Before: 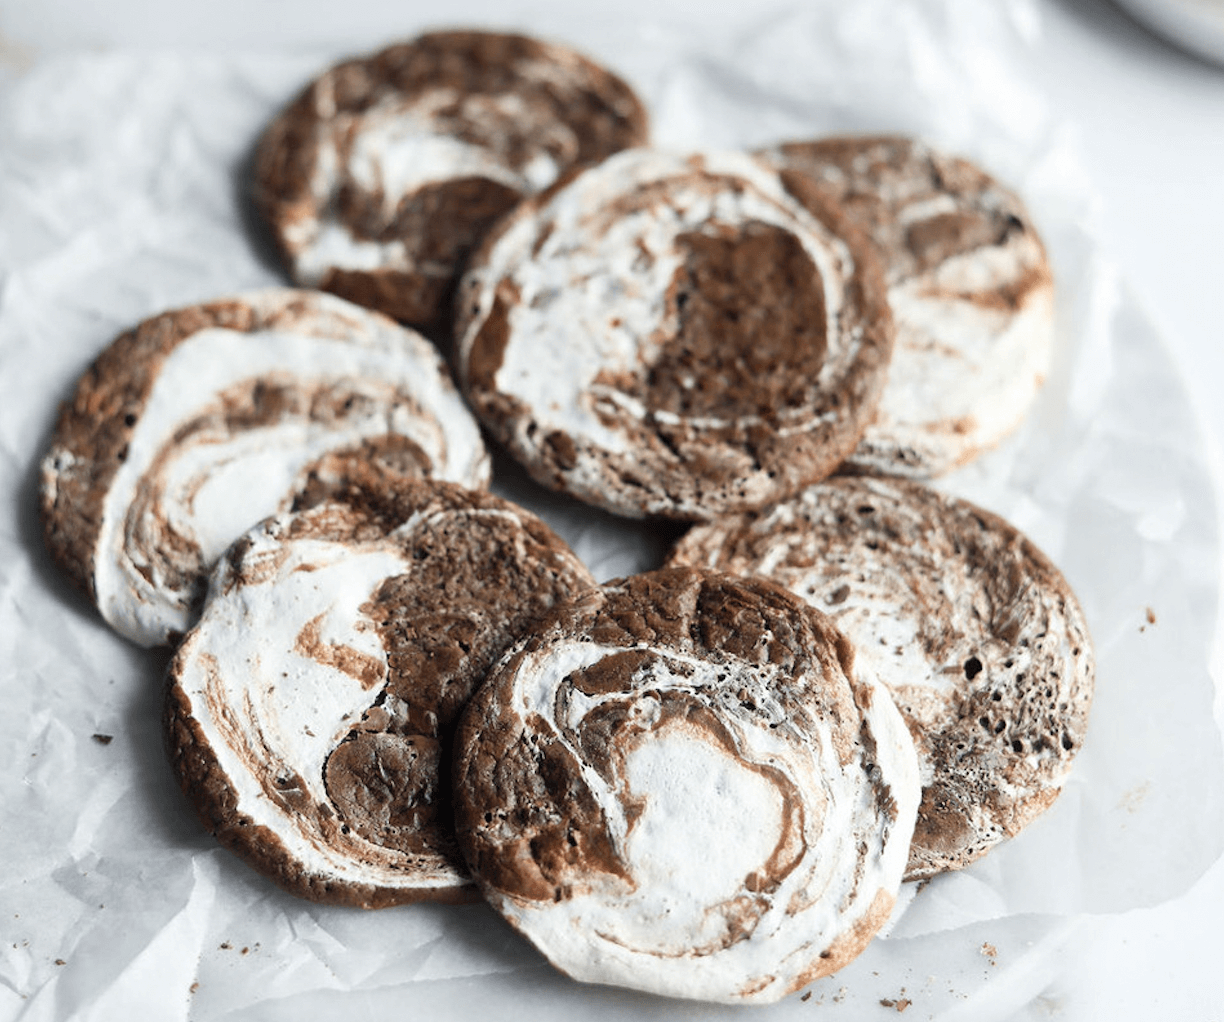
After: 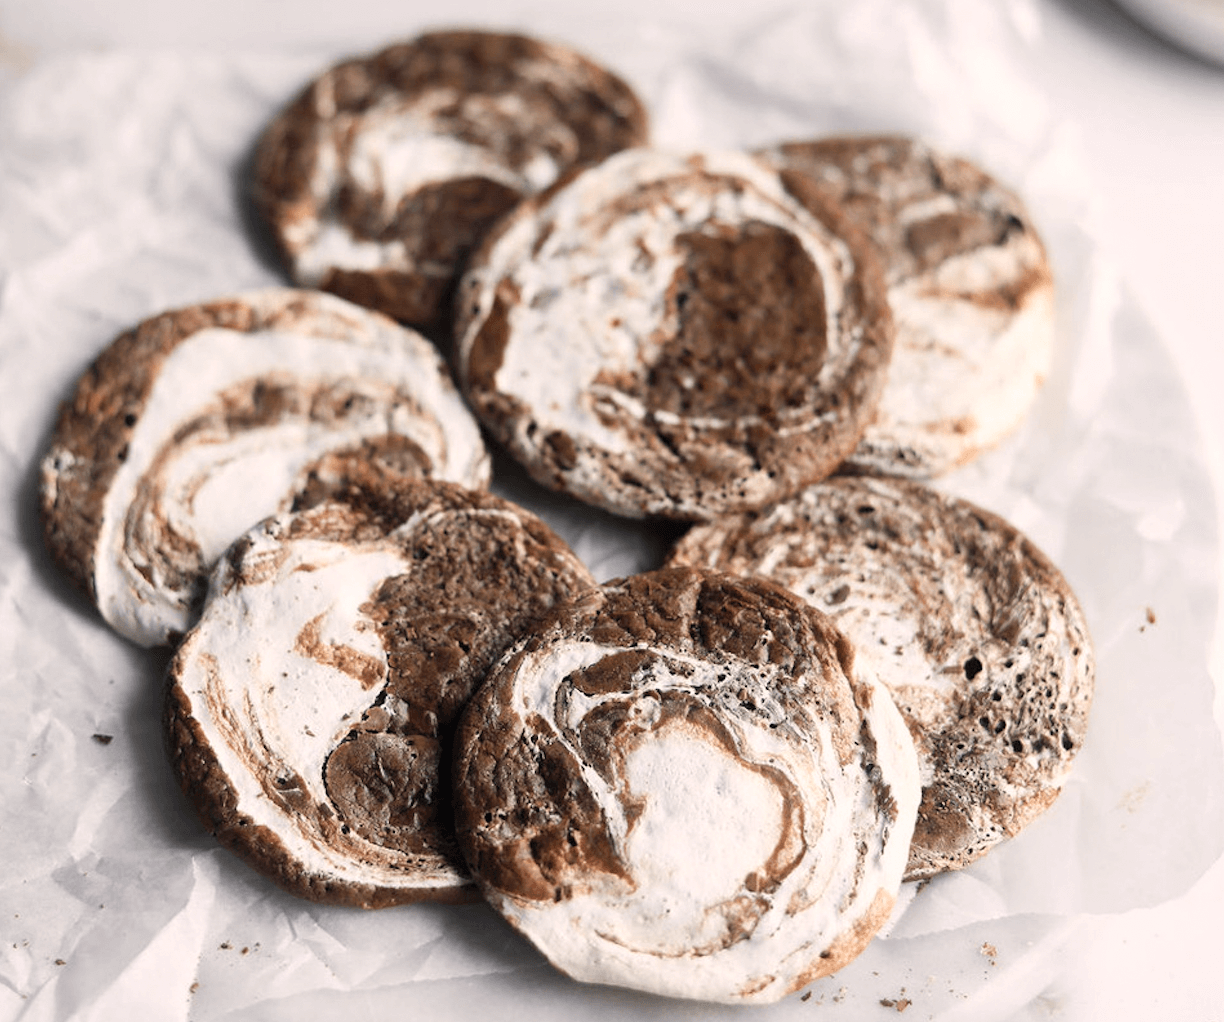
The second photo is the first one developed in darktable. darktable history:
color correction: highlights a* 5.73, highlights b* 4.69
